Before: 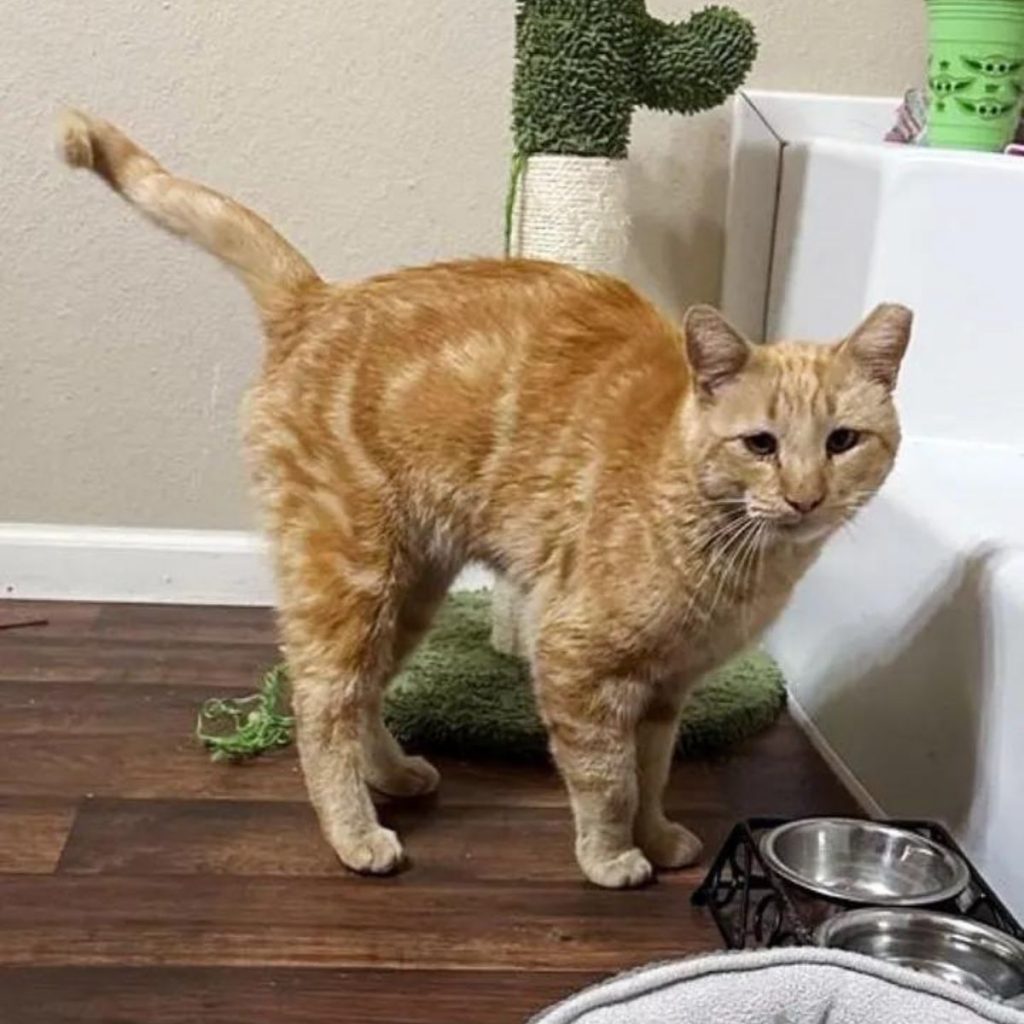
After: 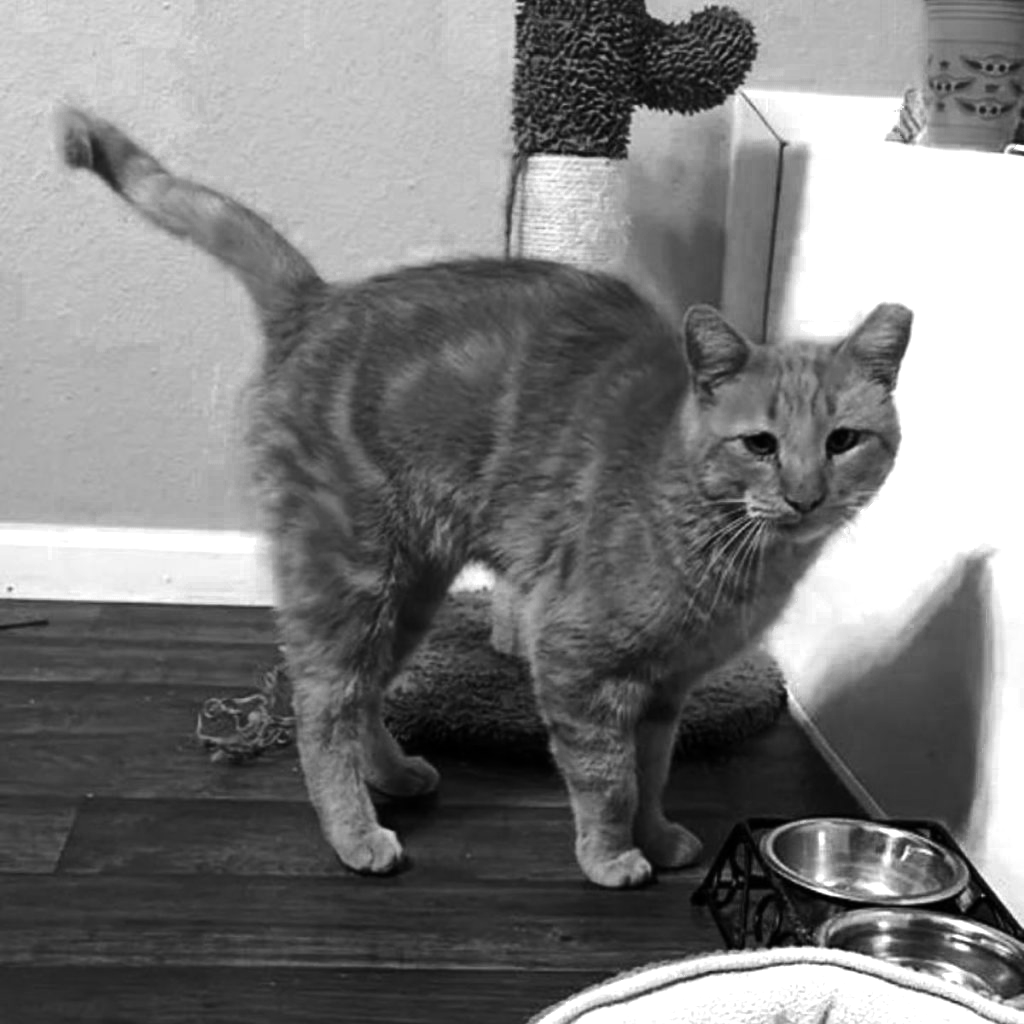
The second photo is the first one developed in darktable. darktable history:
color zones: curves: ch0 [(0.287, 0.048) (0.493, 0.484) (0.737, 0.816)]; ch1 [(0, 0) (0.143, 0) (0.286, 0) (0.429, 0) (0.571, 0) (0.714, 0) (0.857, 0)]
tone equalizer: -8 EV -0.754 EV, -7 EV -0.722 EV, -6 EV -0.583 EV, -5 EV -0.399 EV, -3 EV 0.394 EV, -2 EV 0.6 EV, -1 EV 0.678 EV, +0 EV 0.734 EV, edges refinement/feathering 500, mask exposure compensation -1.57 EV, preserve details no
